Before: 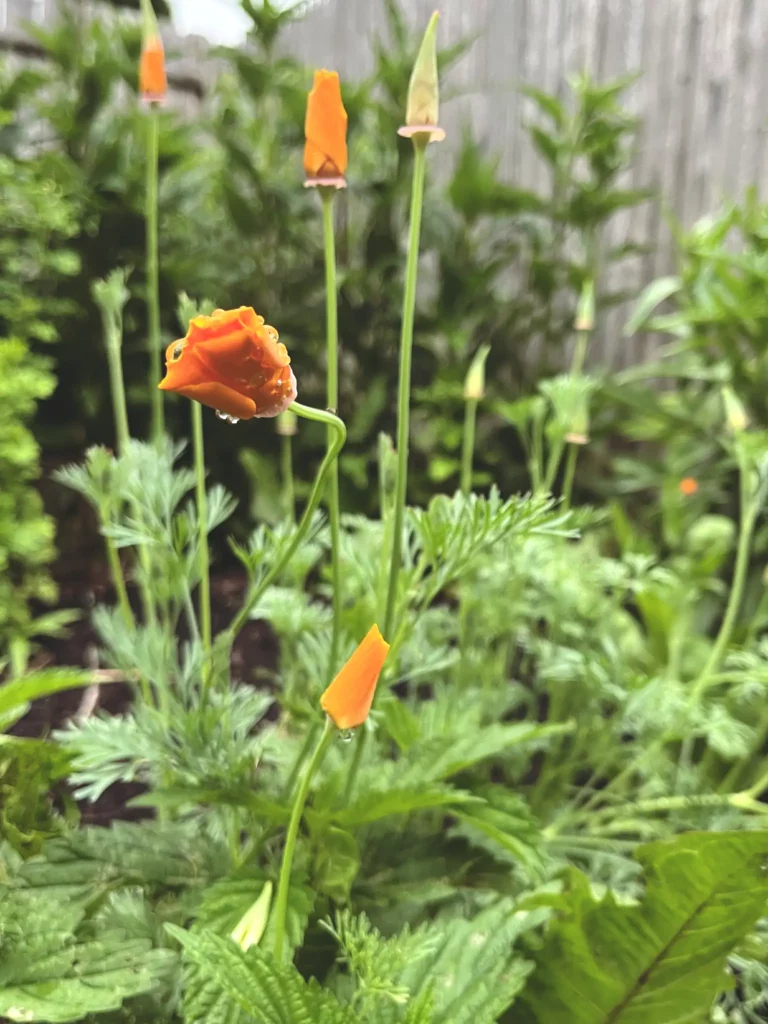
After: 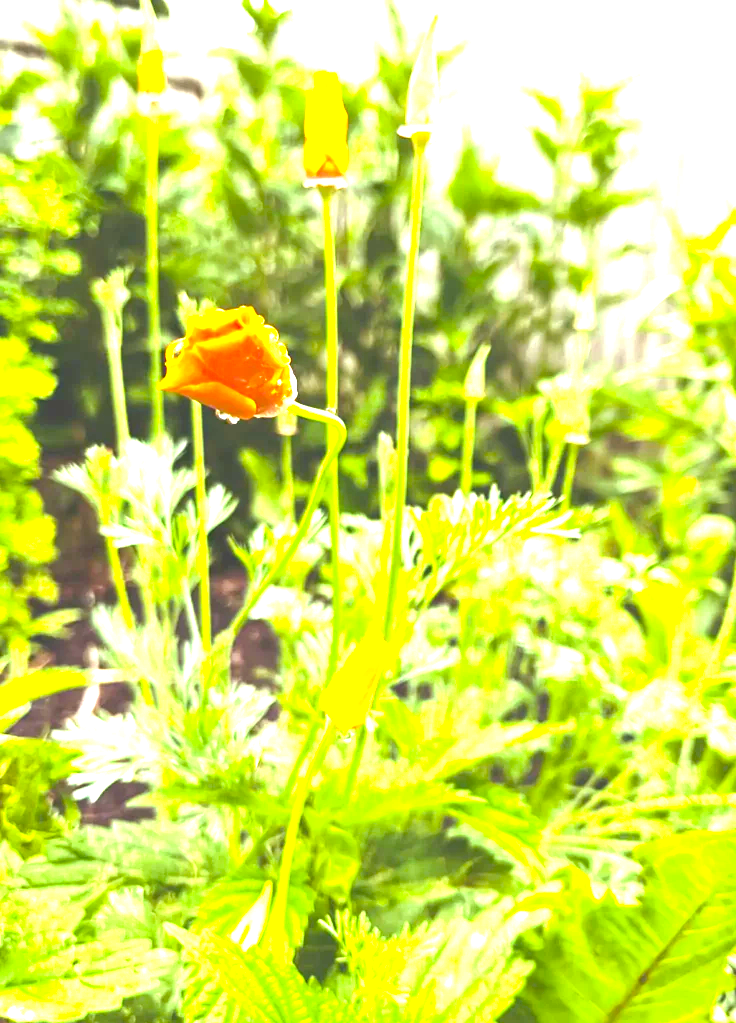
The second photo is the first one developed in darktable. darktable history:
crop: right 4.126%, bottom 0.031%
color balance rgb: perceptual saturation grading › global saturation 36%, perceptual brilliance grading › global brilliance 10%, global vibrance 20%
exposure: black level correction 0.001, exposure 1.735 EV, compensate highlight preservation false
